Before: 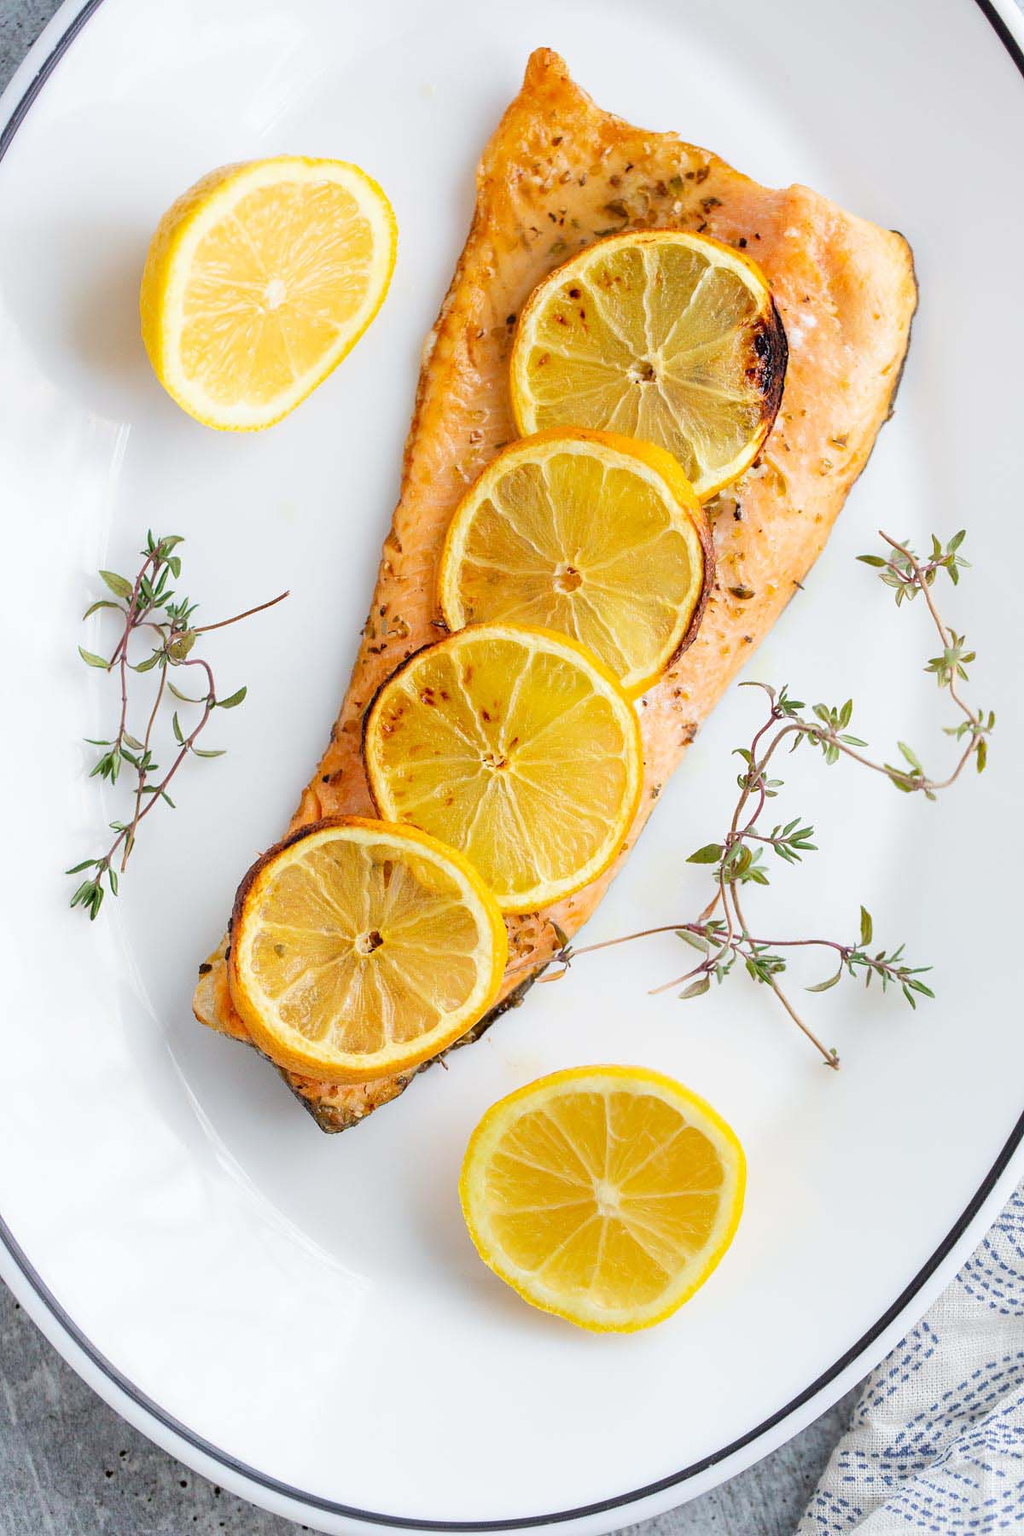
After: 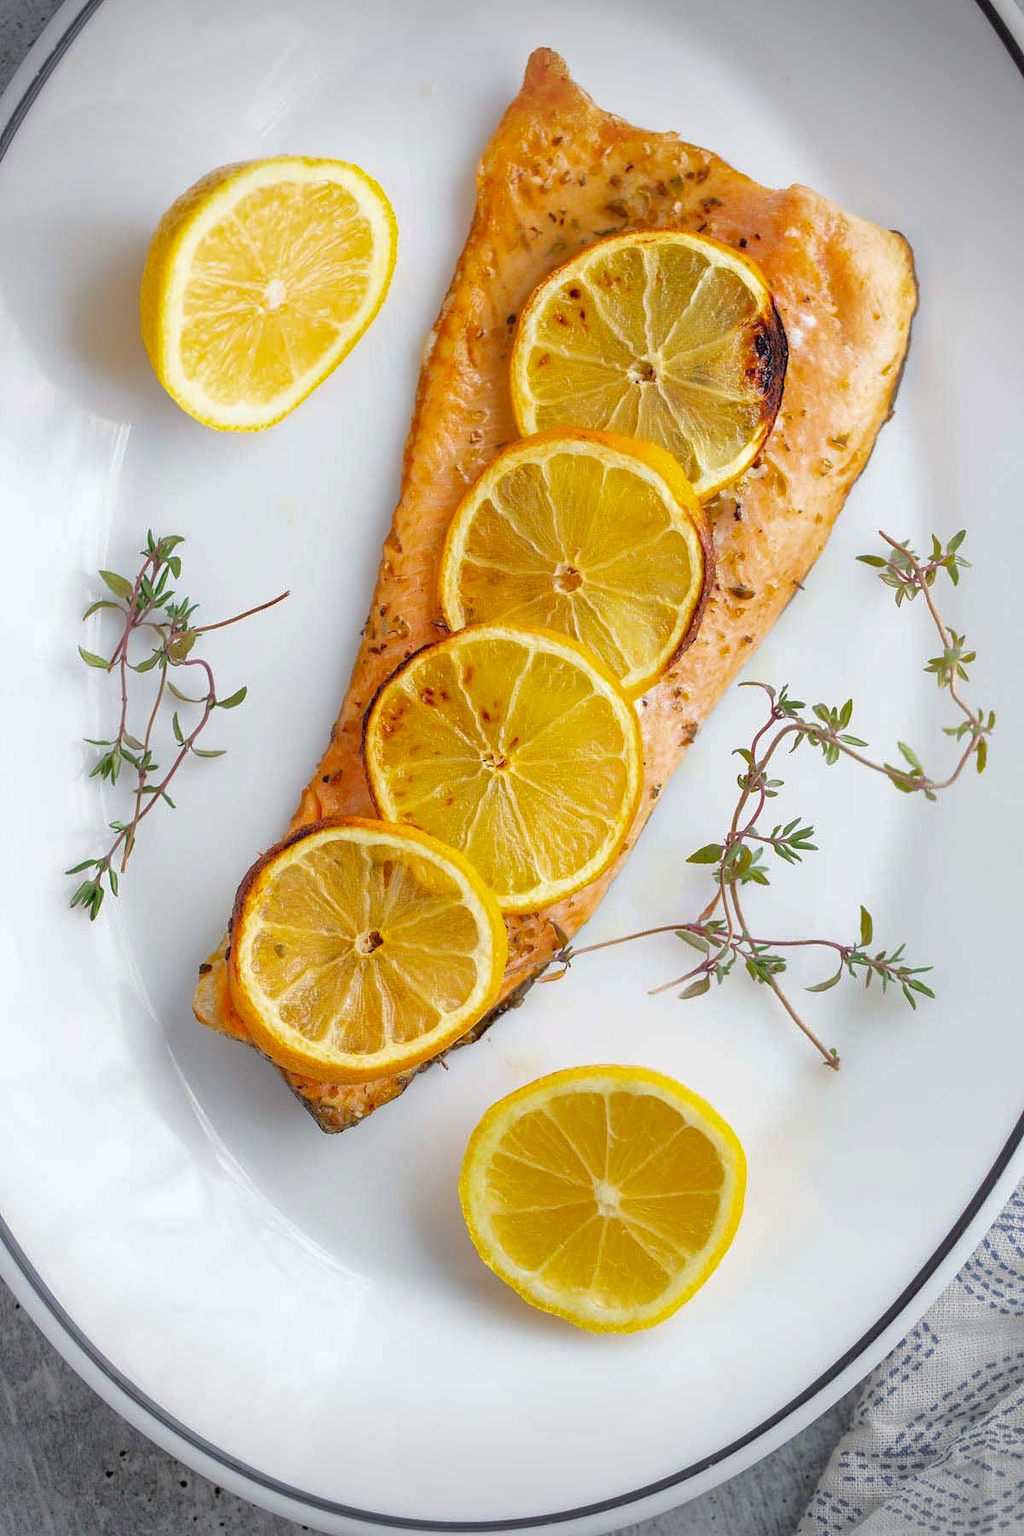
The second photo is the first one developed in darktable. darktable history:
vignetting: fall-off radius 32.78%
shadows and highlights: on, module defaults
